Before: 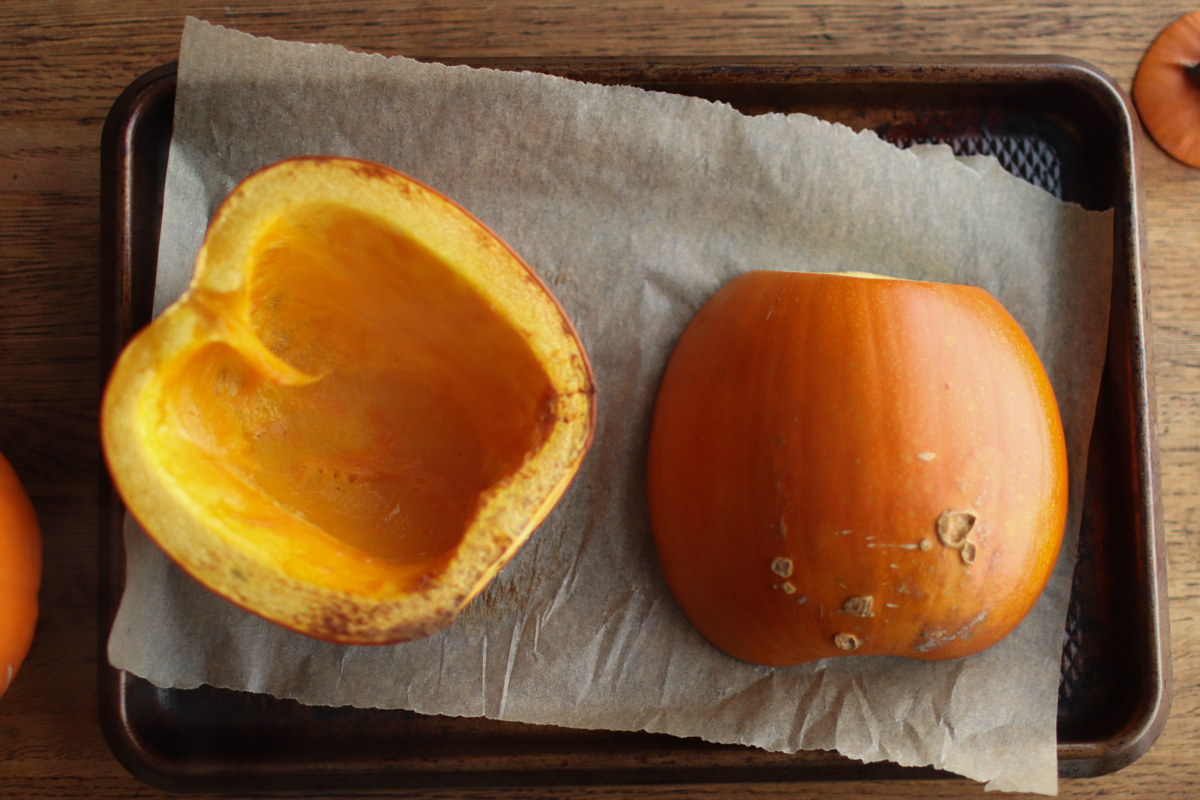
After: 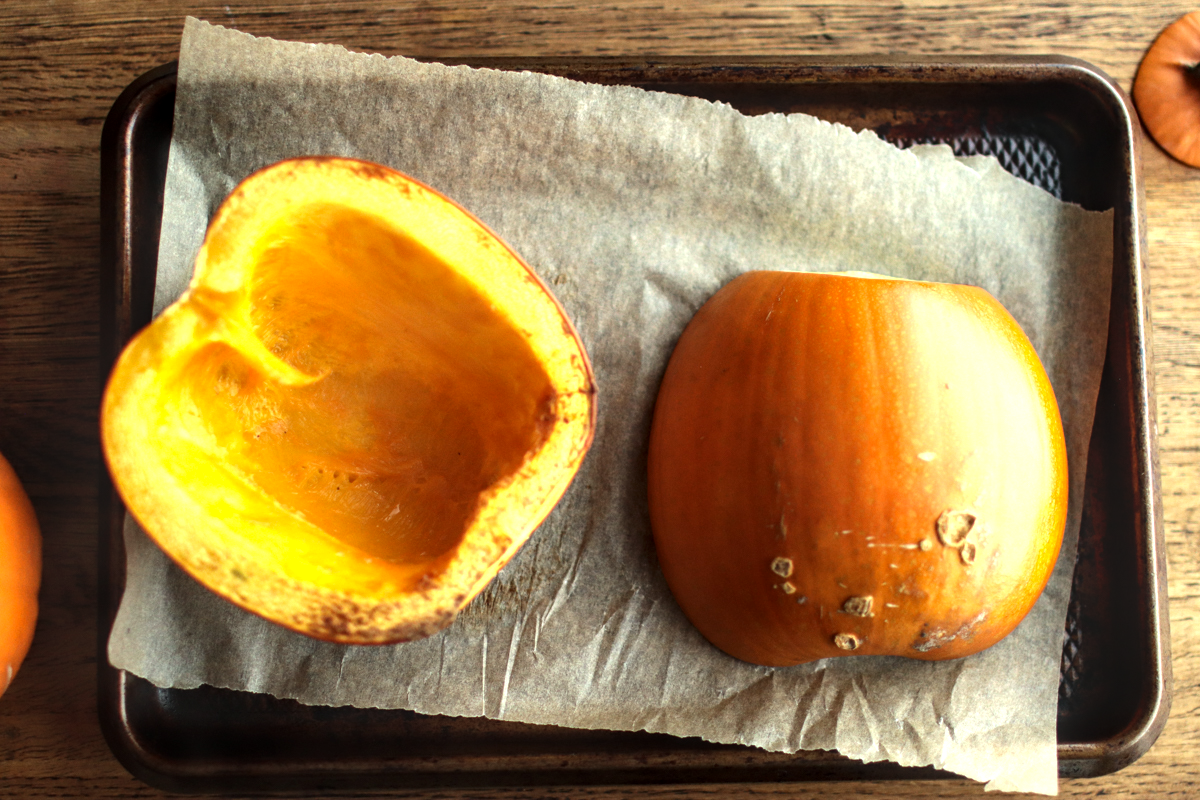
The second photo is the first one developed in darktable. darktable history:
color correction: highlights a* -4.73, highlights b* 5.06, saturation 0.97
tone equalizer: -8 EV -0.75 EV, -7 EV -0.7 EV, -6 EV -0.6 EV, -5 EV -0.4 EV, -3 EV 0.4 EV, -2 EV 0.6 EV, -1 EV 0.7 EV, +0 EV 0.75 EV, edges refinement/feathering 500, mask exposure compensation -1.57 EV, preserve details no
exposure: black level correction 0, exposure 0.5 EV, compensate highlight preservation false
local contrast: detail 130%
